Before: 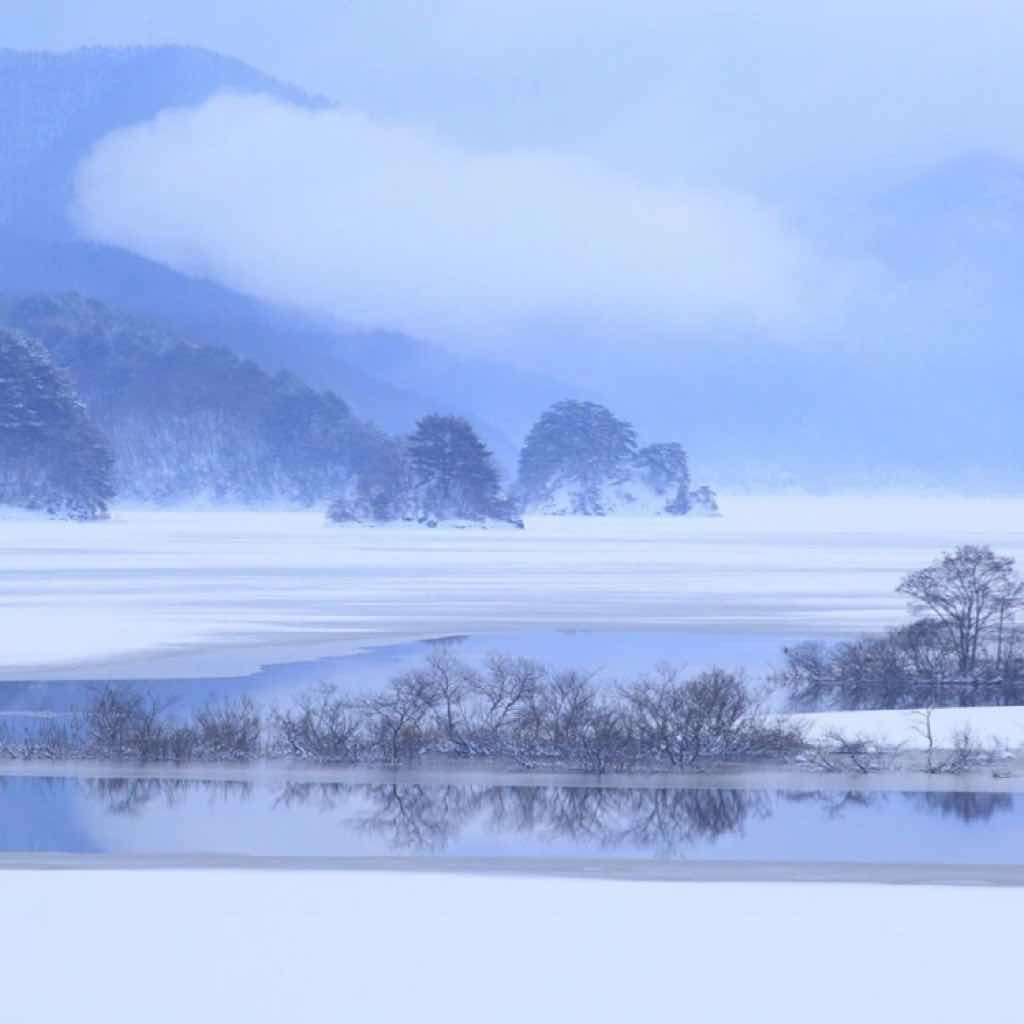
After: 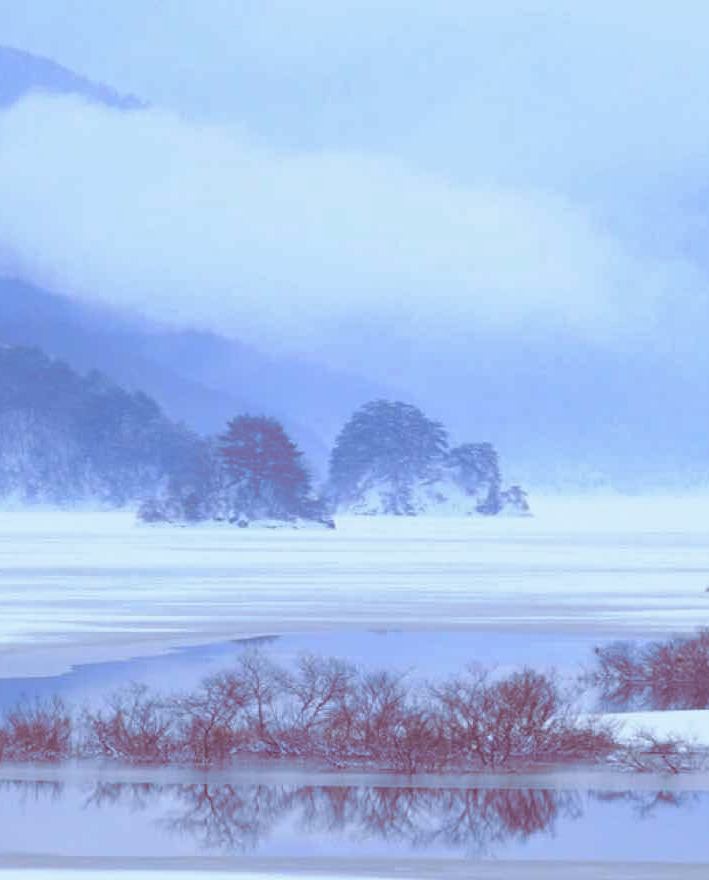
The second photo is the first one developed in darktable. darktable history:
crop: left 18.479%, right 12.2%, bottom 13.971%
split-toning: highlights › hue 180°
